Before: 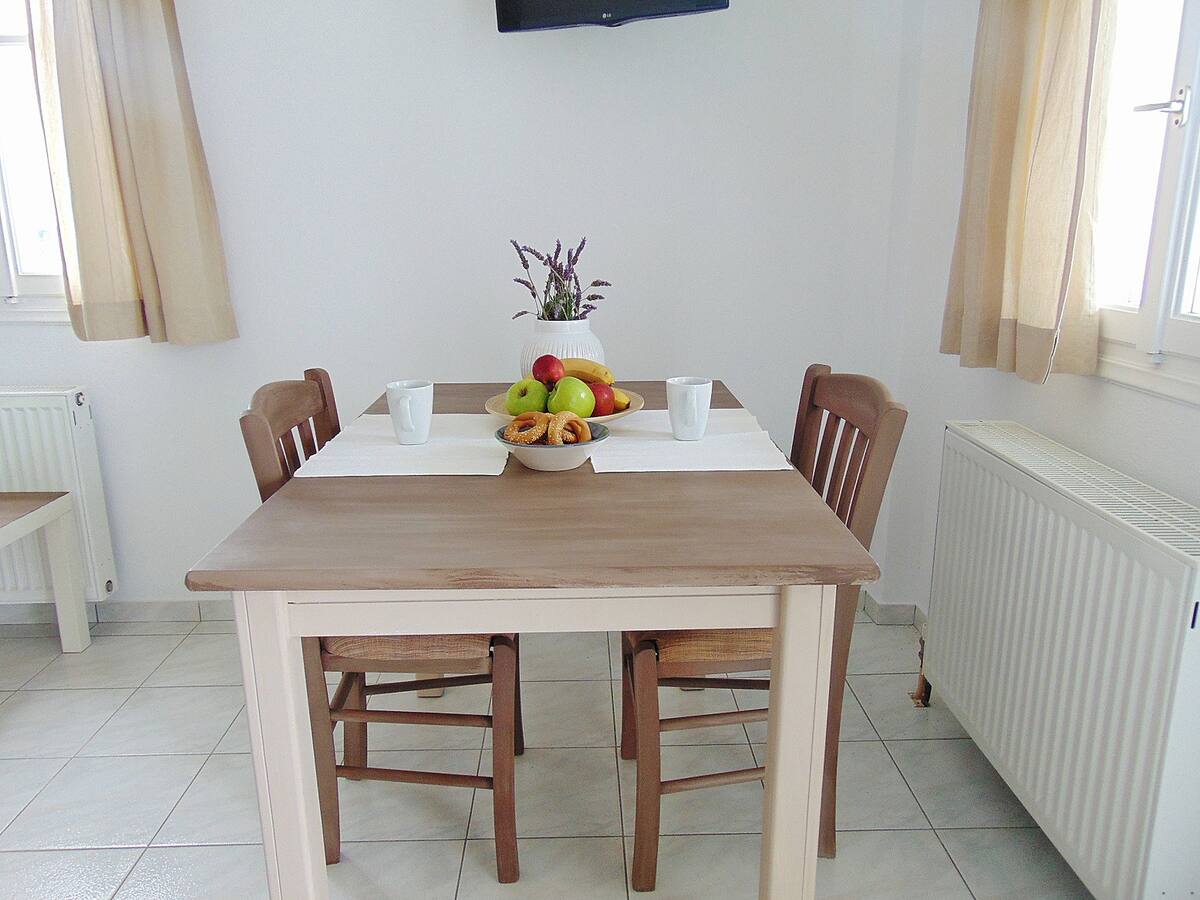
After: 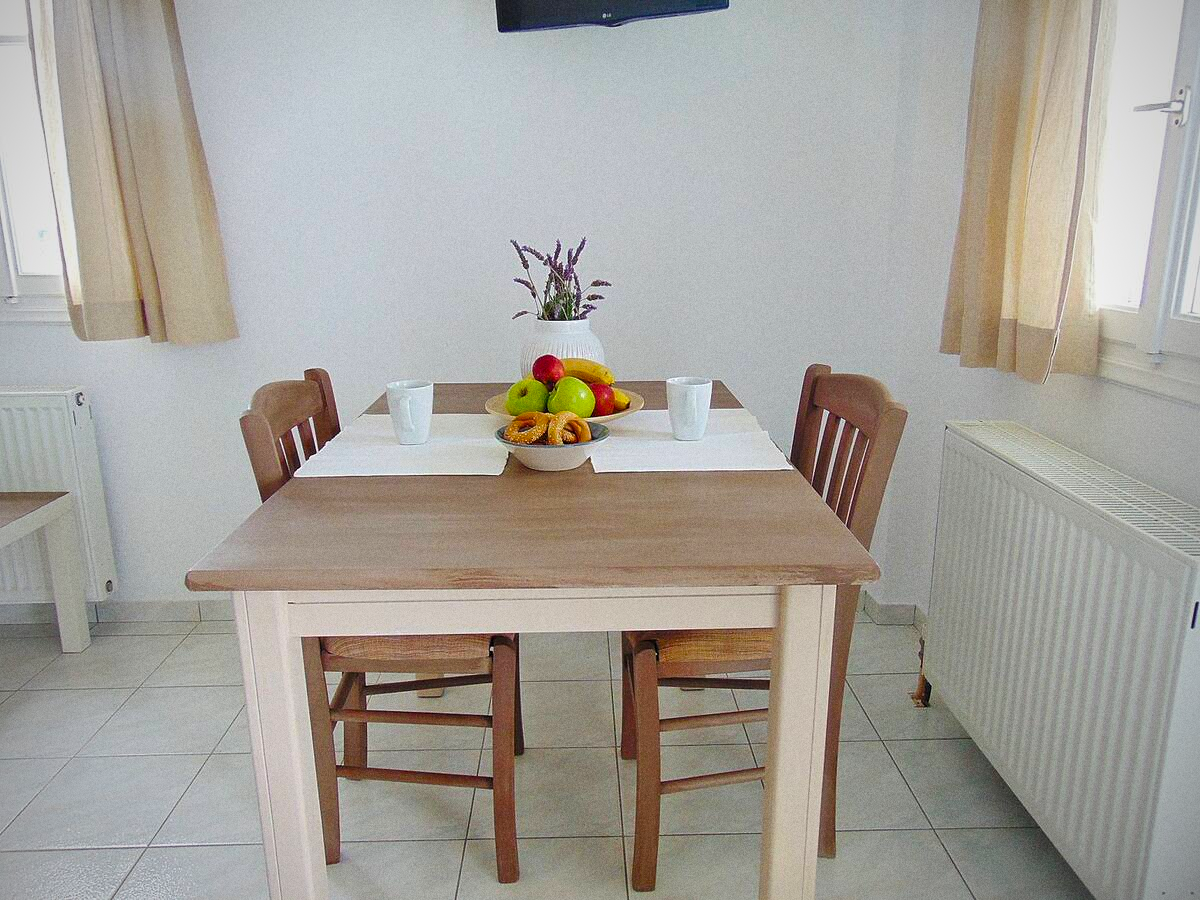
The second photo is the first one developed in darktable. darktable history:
shadows and highlights: shadows 75, highlights -25, soften with gaussian
grain: on, module defaults
color balance rgb: perceptual saturation grading › global saturation 25%, global vibrance 20%
vignetting: fall-off start 74.49%, fall-off radius 65.9%, brightness -0.628, saturation -0.68
